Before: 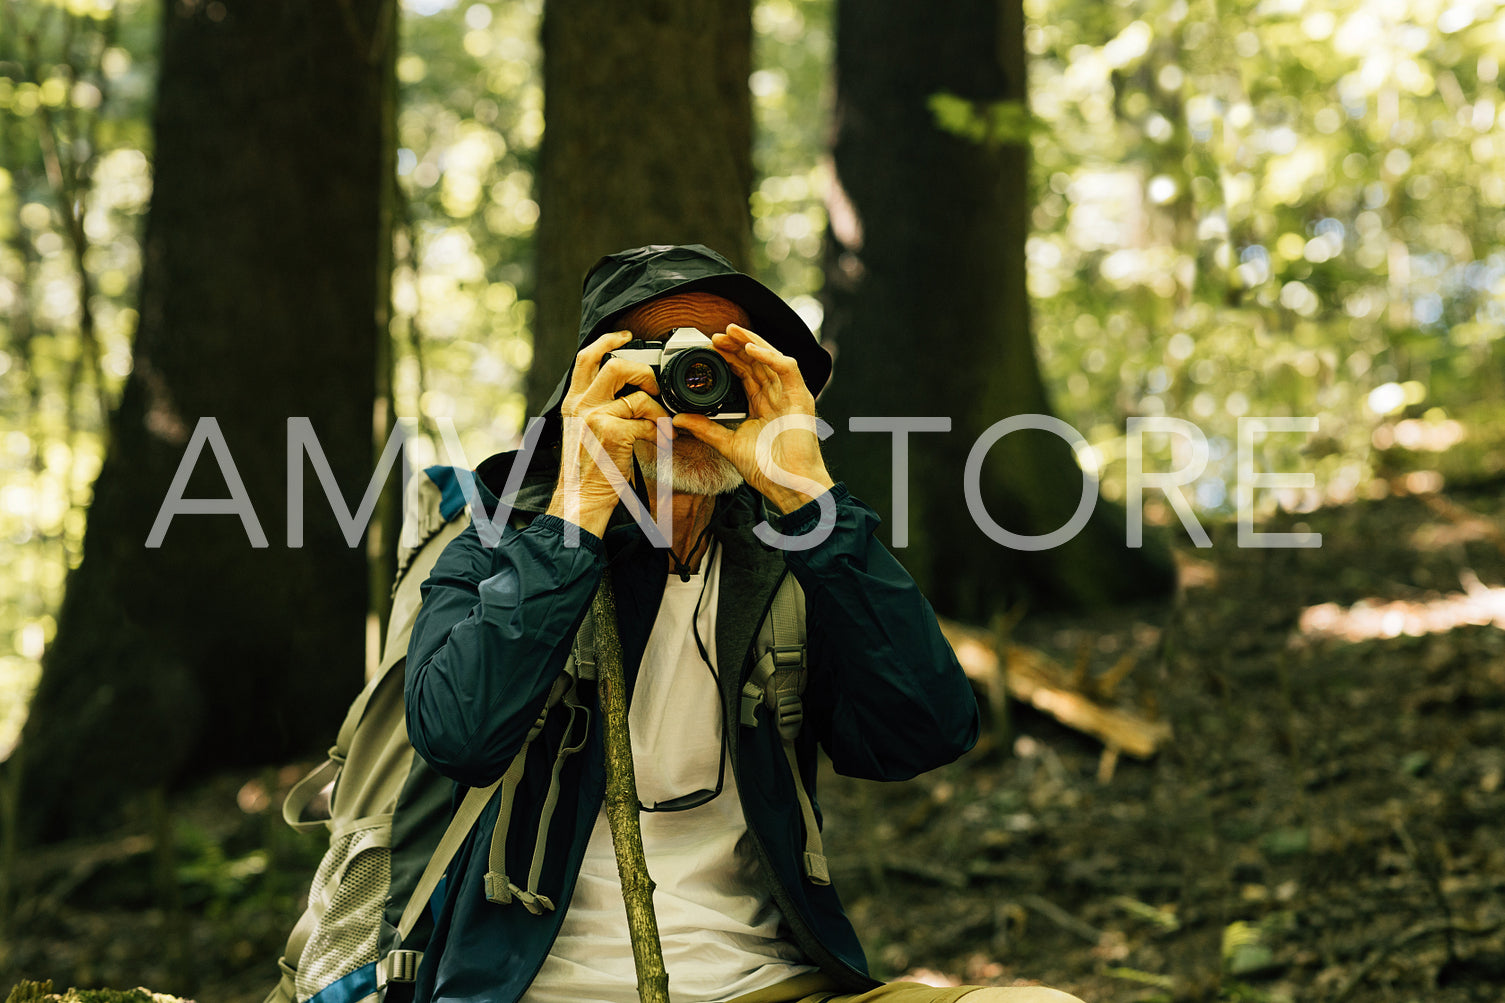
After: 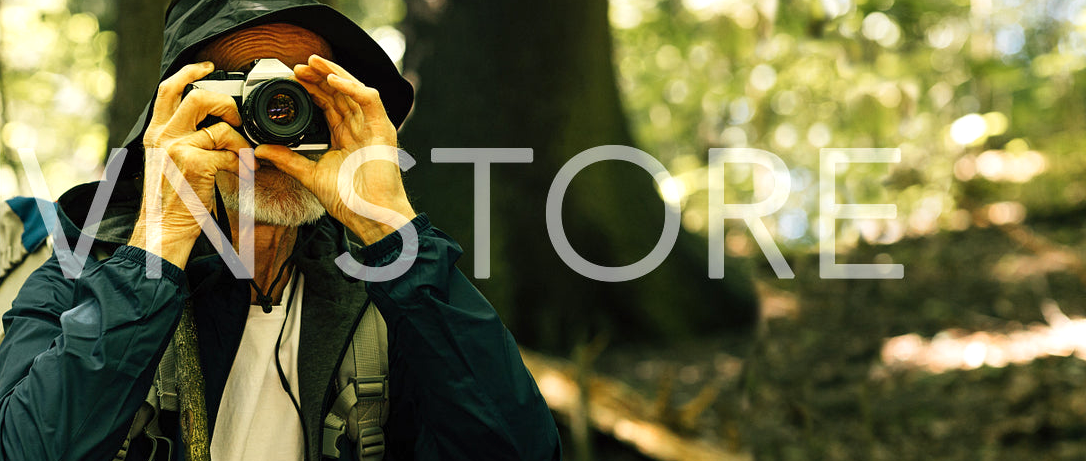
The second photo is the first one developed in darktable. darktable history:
crop and rotate: left 27.795%, top 26.871%, bottom 27.115%
exposure: exposure 0.293 EV, compensate highlight preservation false
